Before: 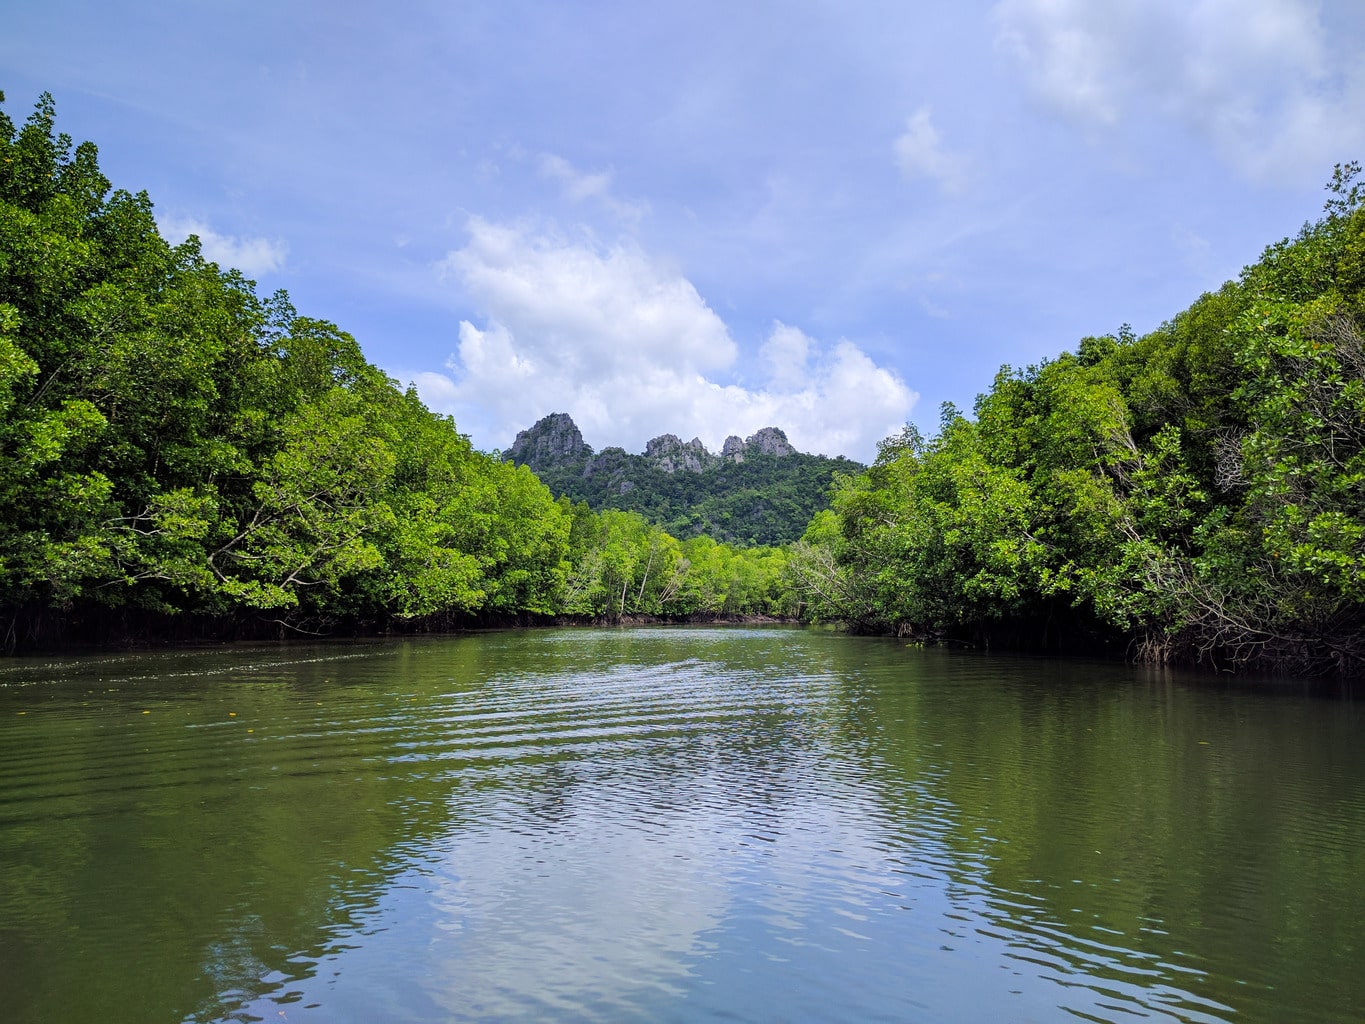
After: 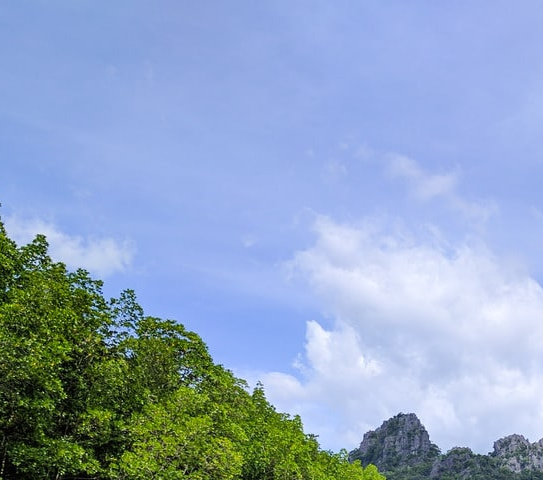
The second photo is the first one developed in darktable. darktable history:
crop and rotate: left 11.273%, top 0.054%, right 48.896%, bottom 52.982%
